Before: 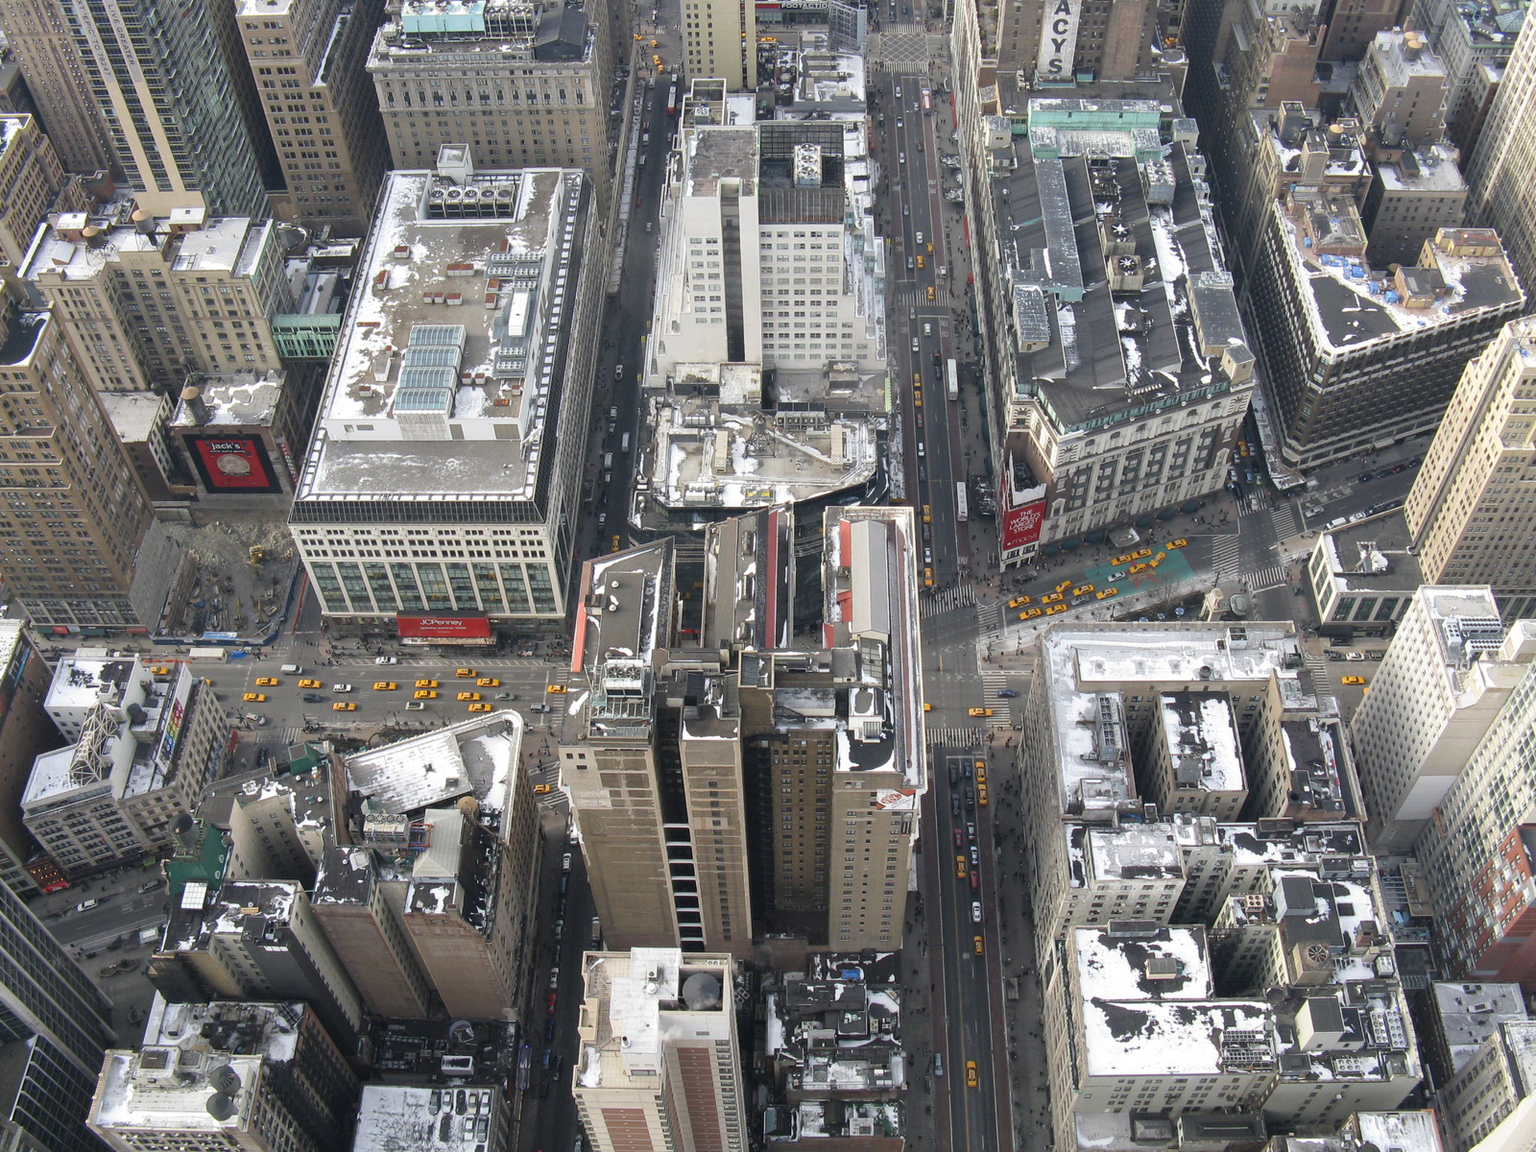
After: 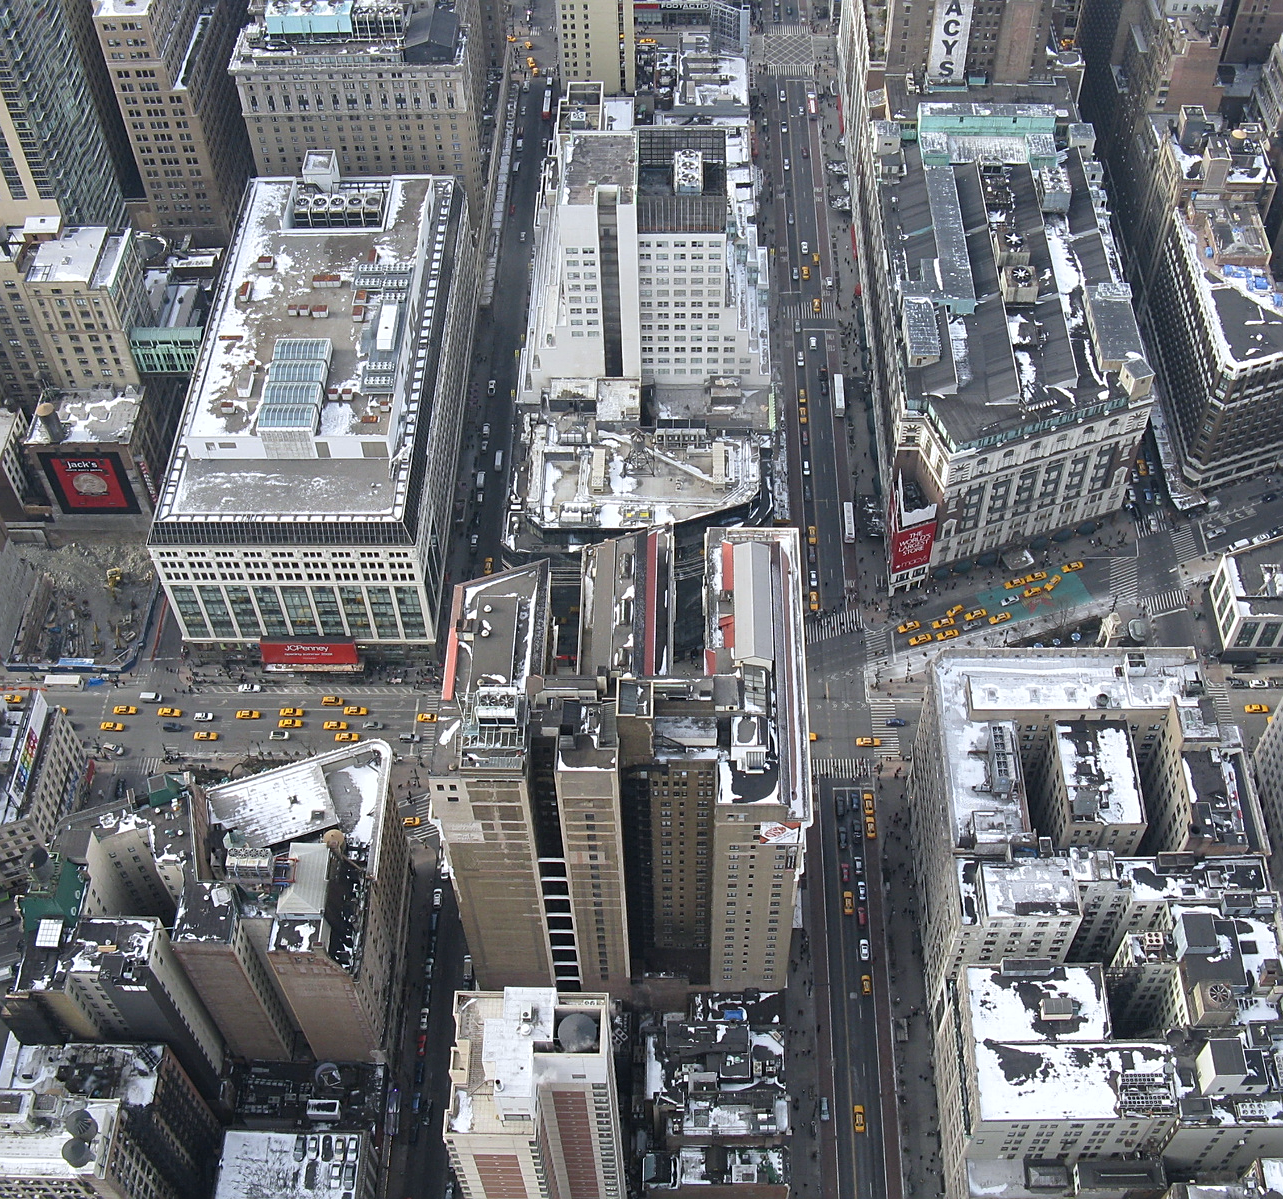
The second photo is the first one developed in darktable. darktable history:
white balance: red 0.976, blue 1.04
sharpen: on, module defaults
crop and rotate: left 9.597%, right 10.195%
